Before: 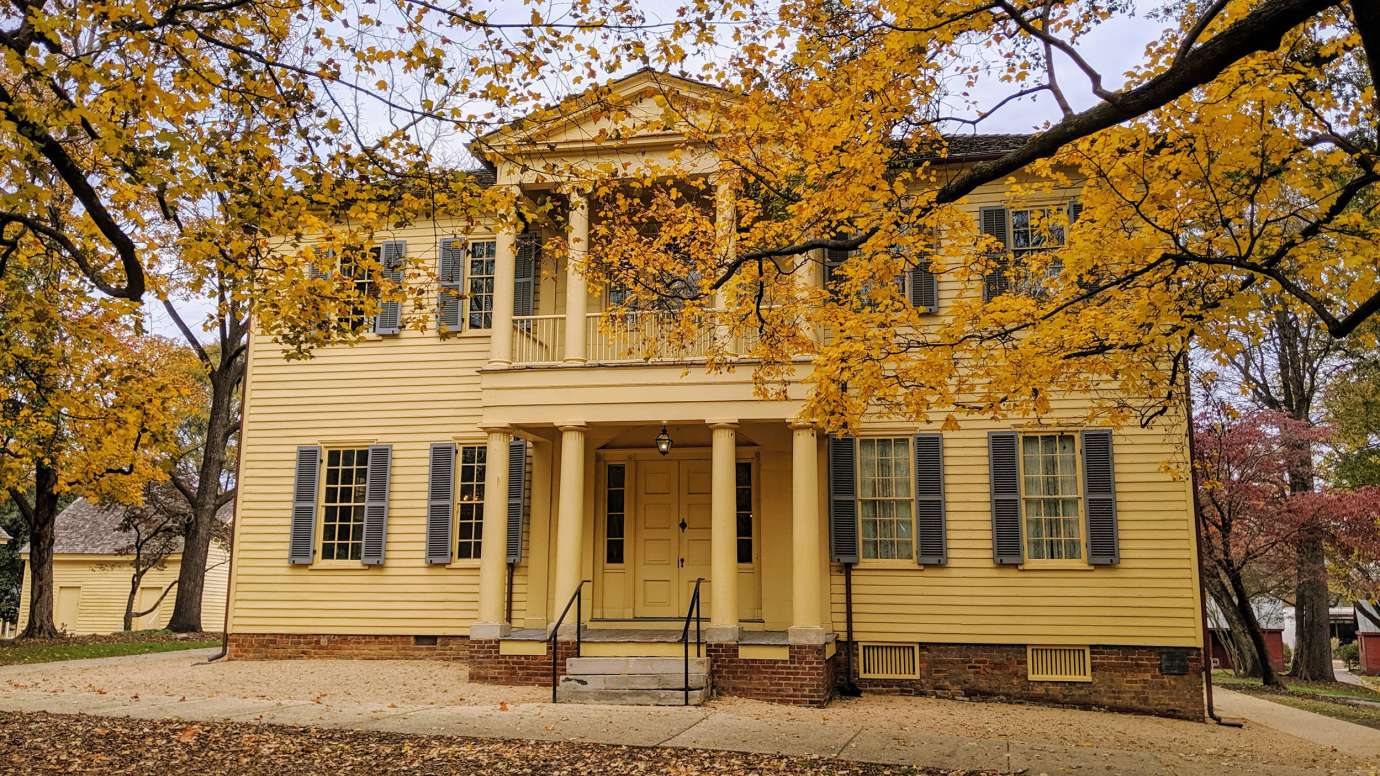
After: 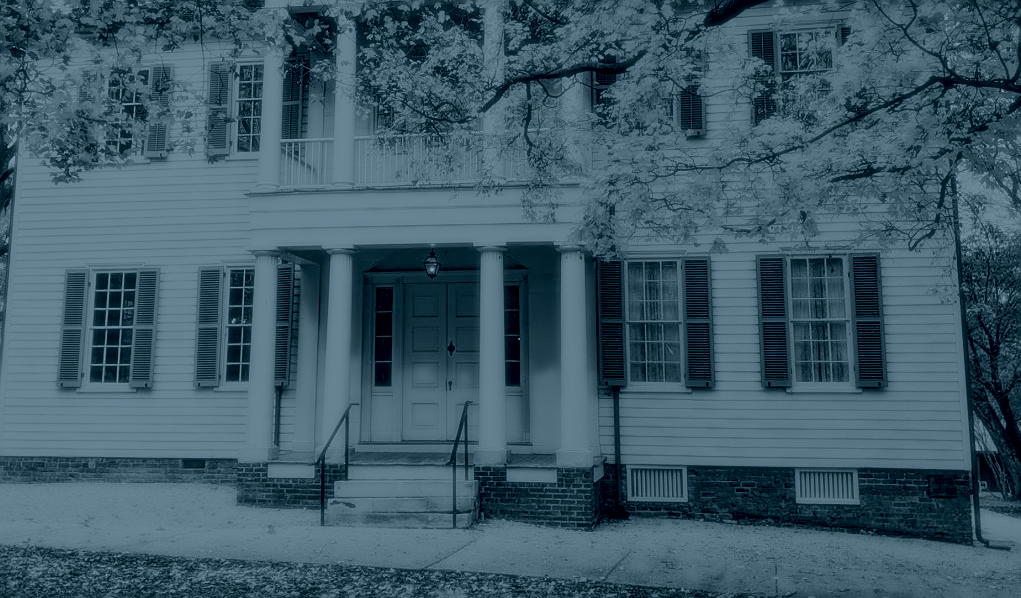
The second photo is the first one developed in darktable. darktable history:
bloom: size 0%, threshold 54.82%, strength 8.31%
sharpen: on, module defaults
colorize: hue 194.4°, saturation 29%, source mix 61.75%, lightness 3.98%, version 1
exposure: exposure 0.2 EV, compensate highlight preservation false
color balance rgb: linear chroma grading › global chroma 15%, perceptual saturation grading › global saturation 30%
color correction: highlights a* 8.98, highlights b* 15.09, shadows a* -0.49, shadows b* 26.52
crop: left 16.871%, top 22.857%, right 9.116%
